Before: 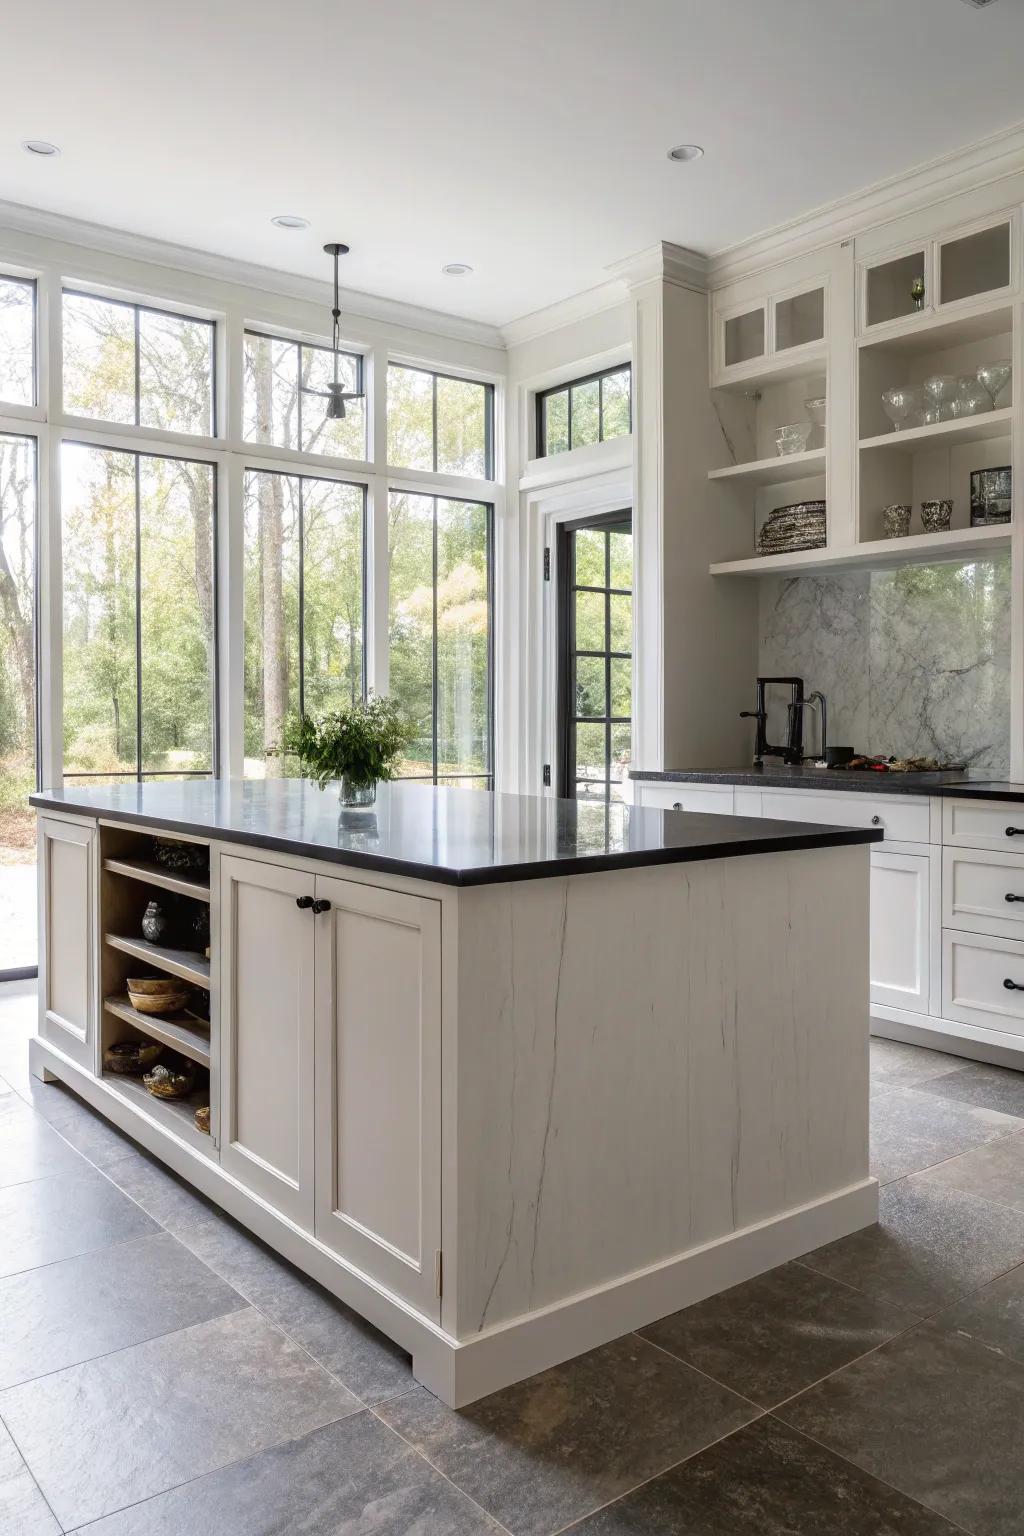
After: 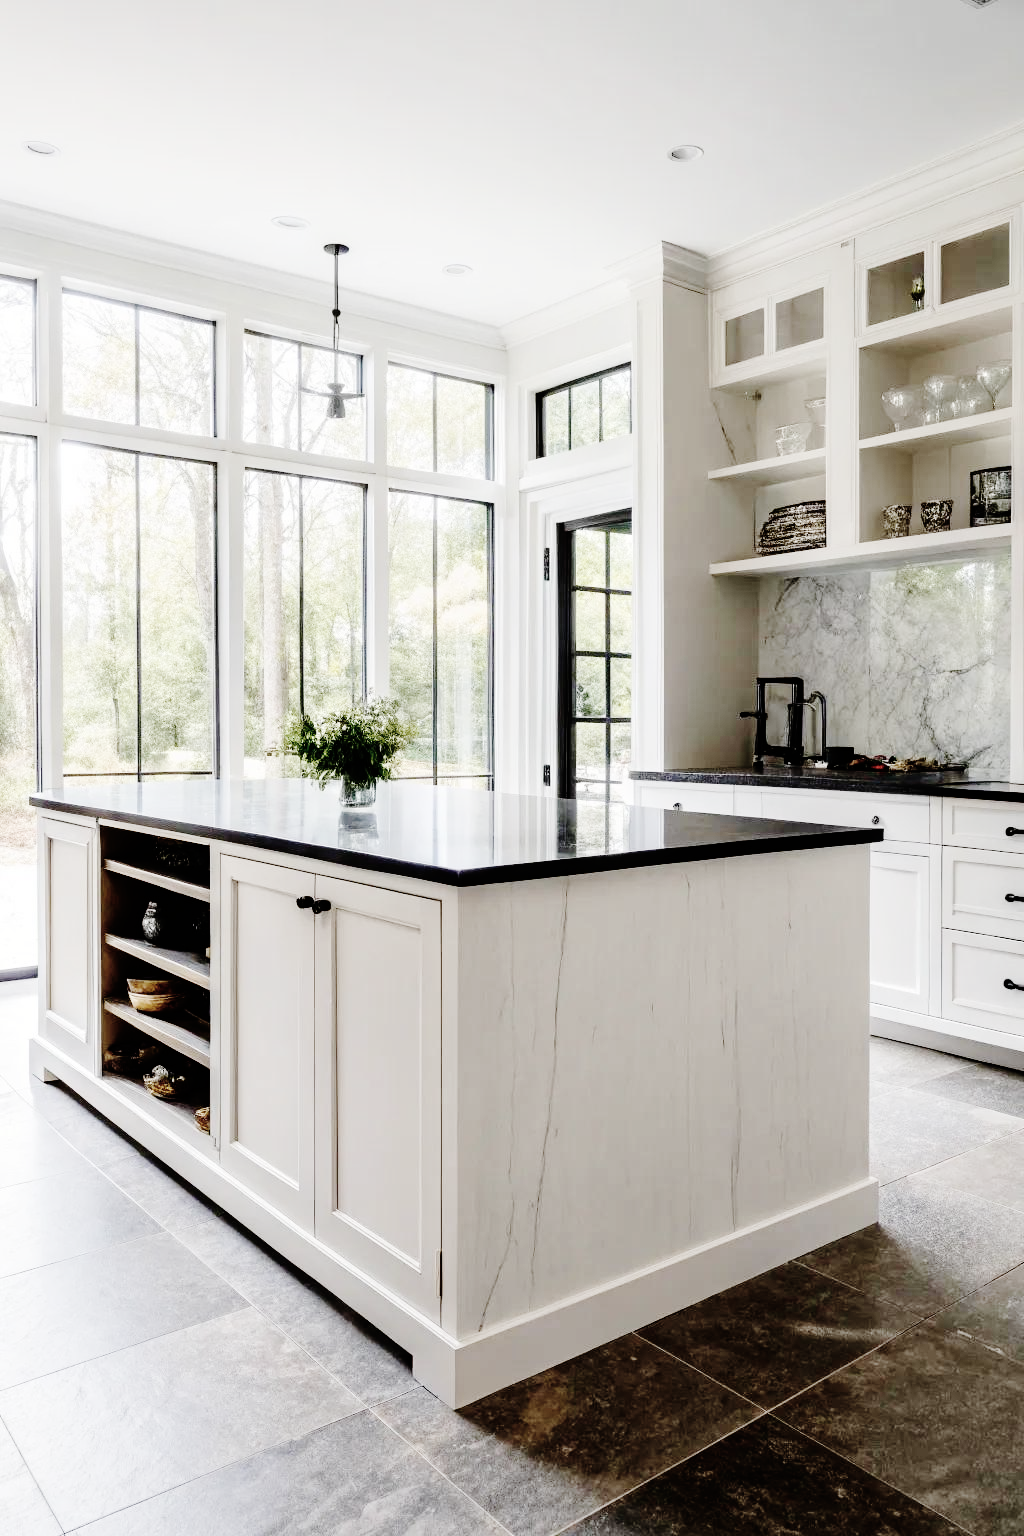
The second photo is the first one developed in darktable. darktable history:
base curve: curves: ch0 [(0, 0) (0.036, 0.01) (0.123, 0.254) (0.258, 0.504) (0.507, 0.748) (1, 1)], preserve colors none
contrast brightness saturation: contrast 0.1, saturation -0.36
